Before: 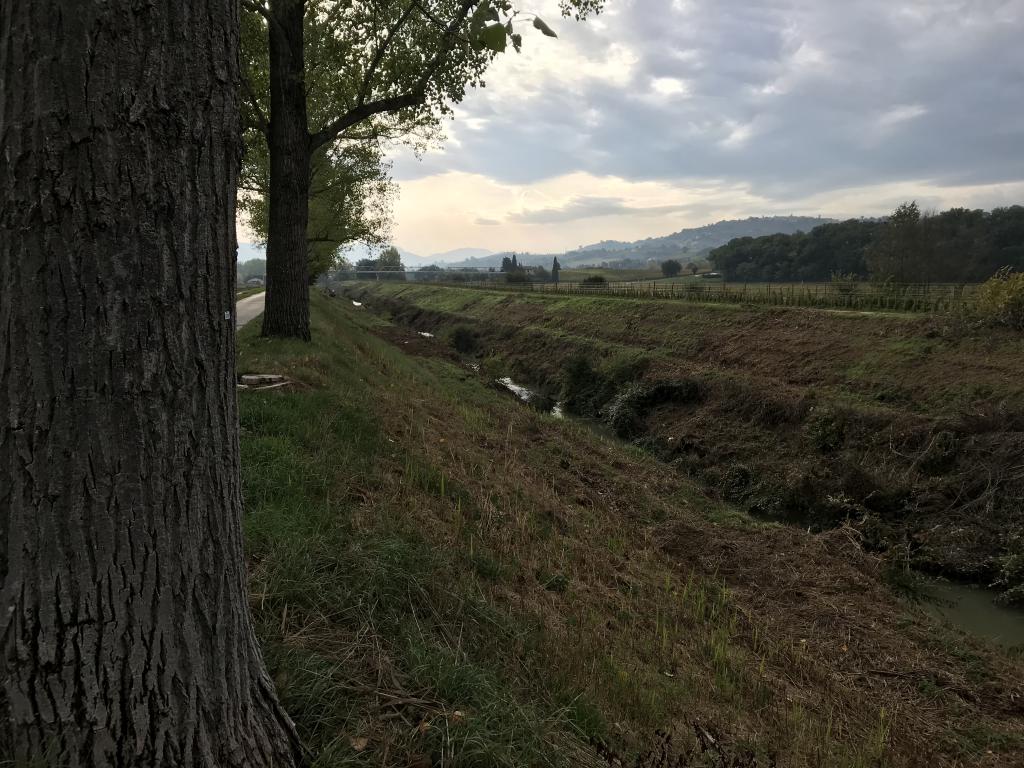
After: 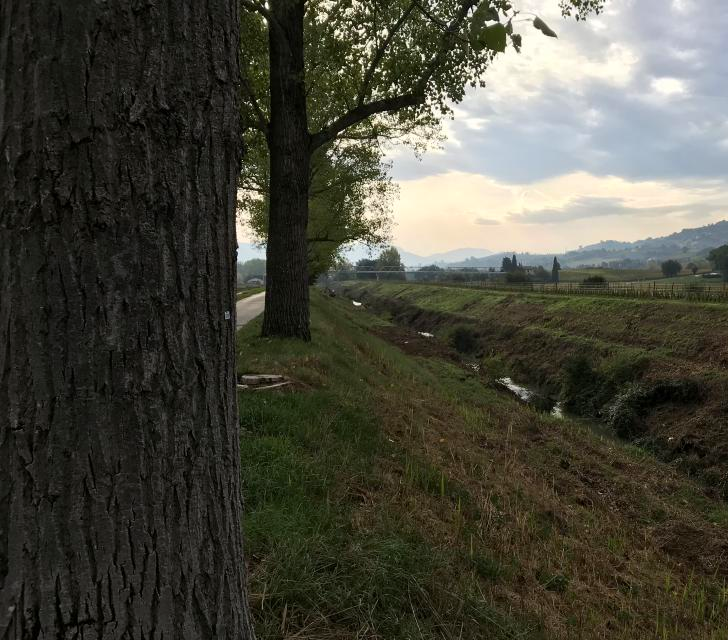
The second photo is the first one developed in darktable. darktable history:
contrast brightness saturation: contrast 0.04, saturation 0.16
crop: right 28.885%, bottom 16.626%
